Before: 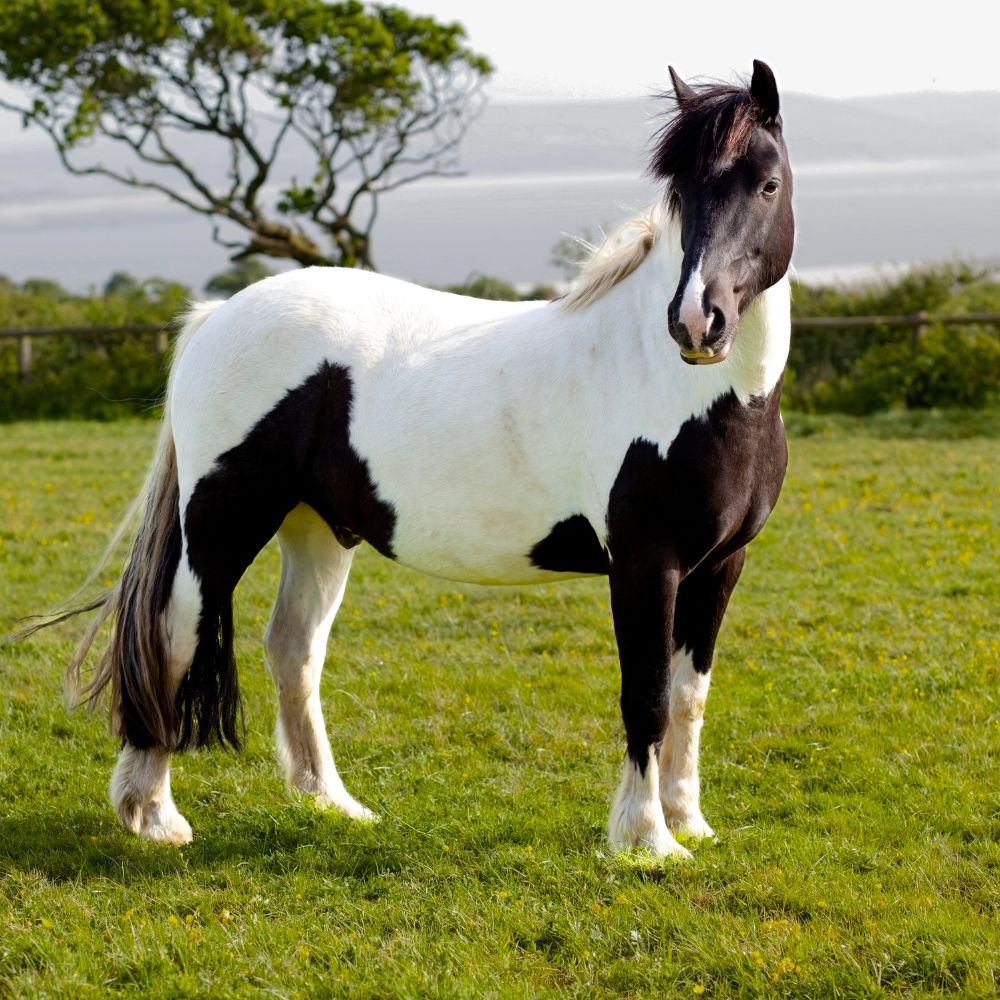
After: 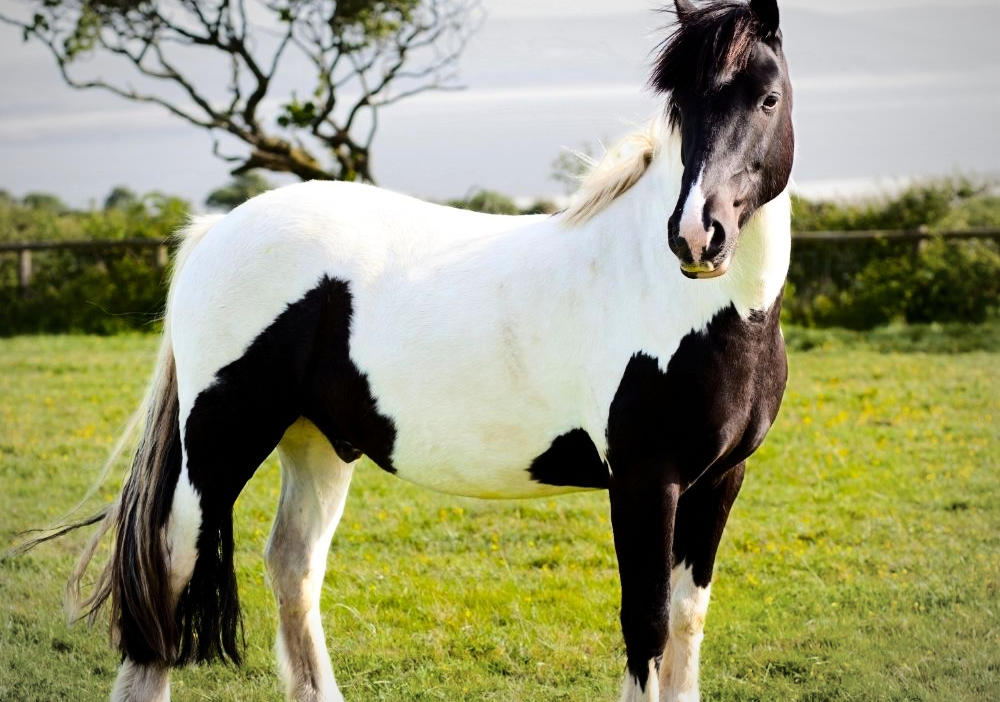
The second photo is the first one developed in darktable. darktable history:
crop and rotate: top 8.673%, bottom 21.059%
base curve: curves: ch0 [(0, 0) (0.036, 0.025) (0.121, 0.166) (0.206, 0.329) (0.605, 0.79) (1, 1)]
vignetting: fall-off radius 69.61%, automatic ratio true, unbound false
